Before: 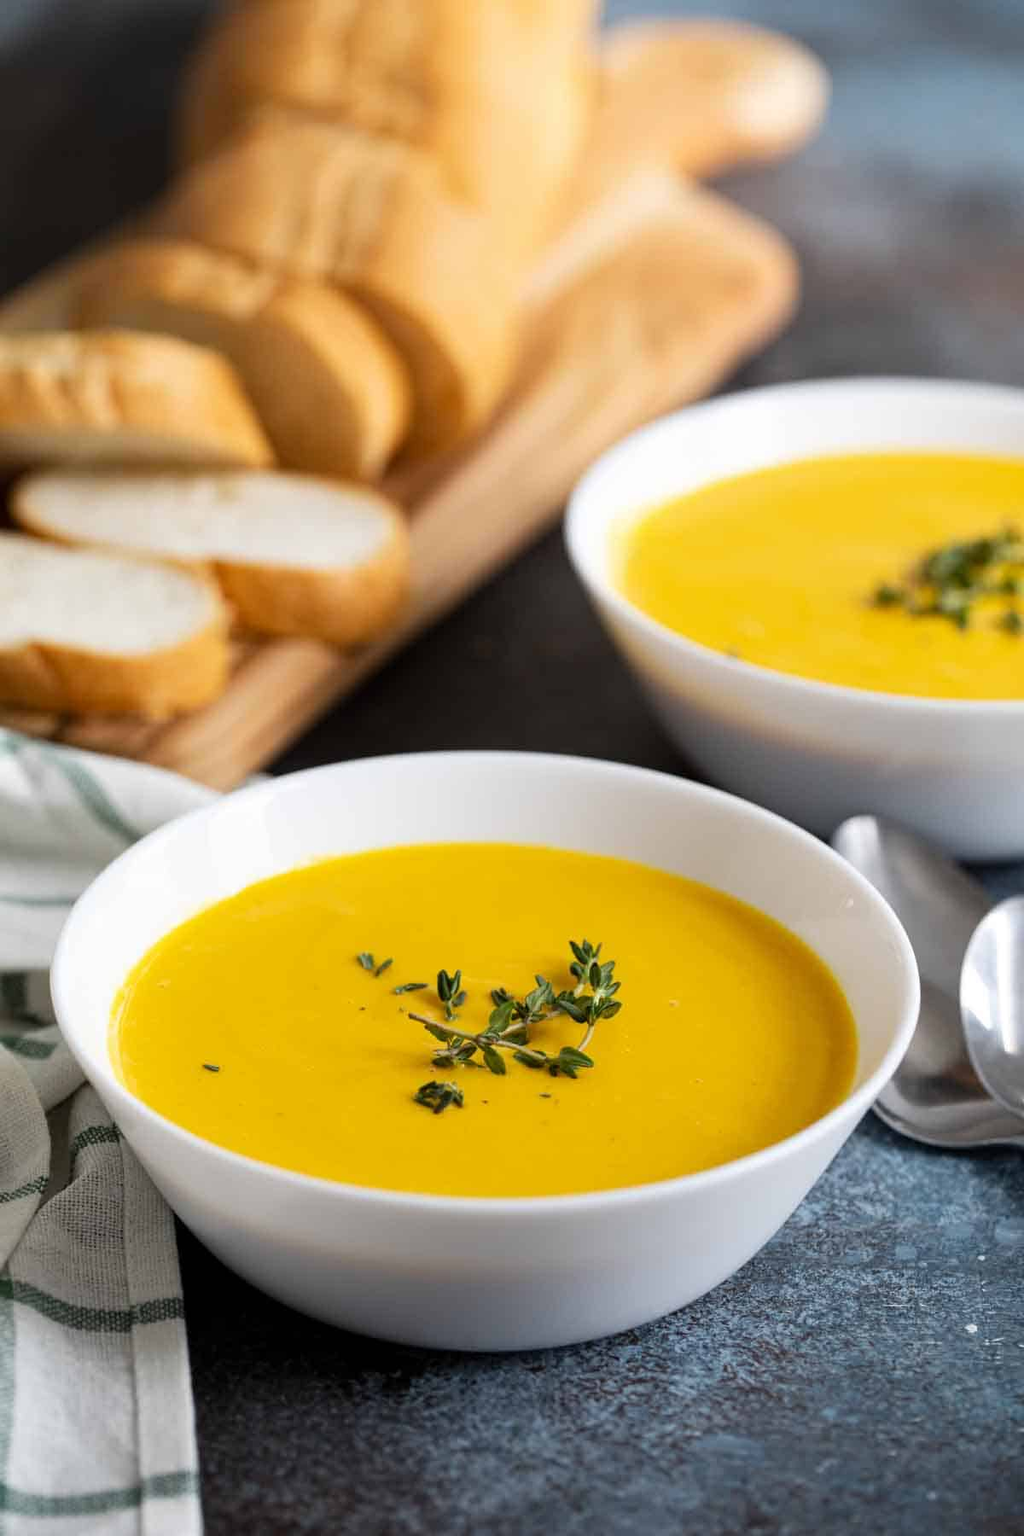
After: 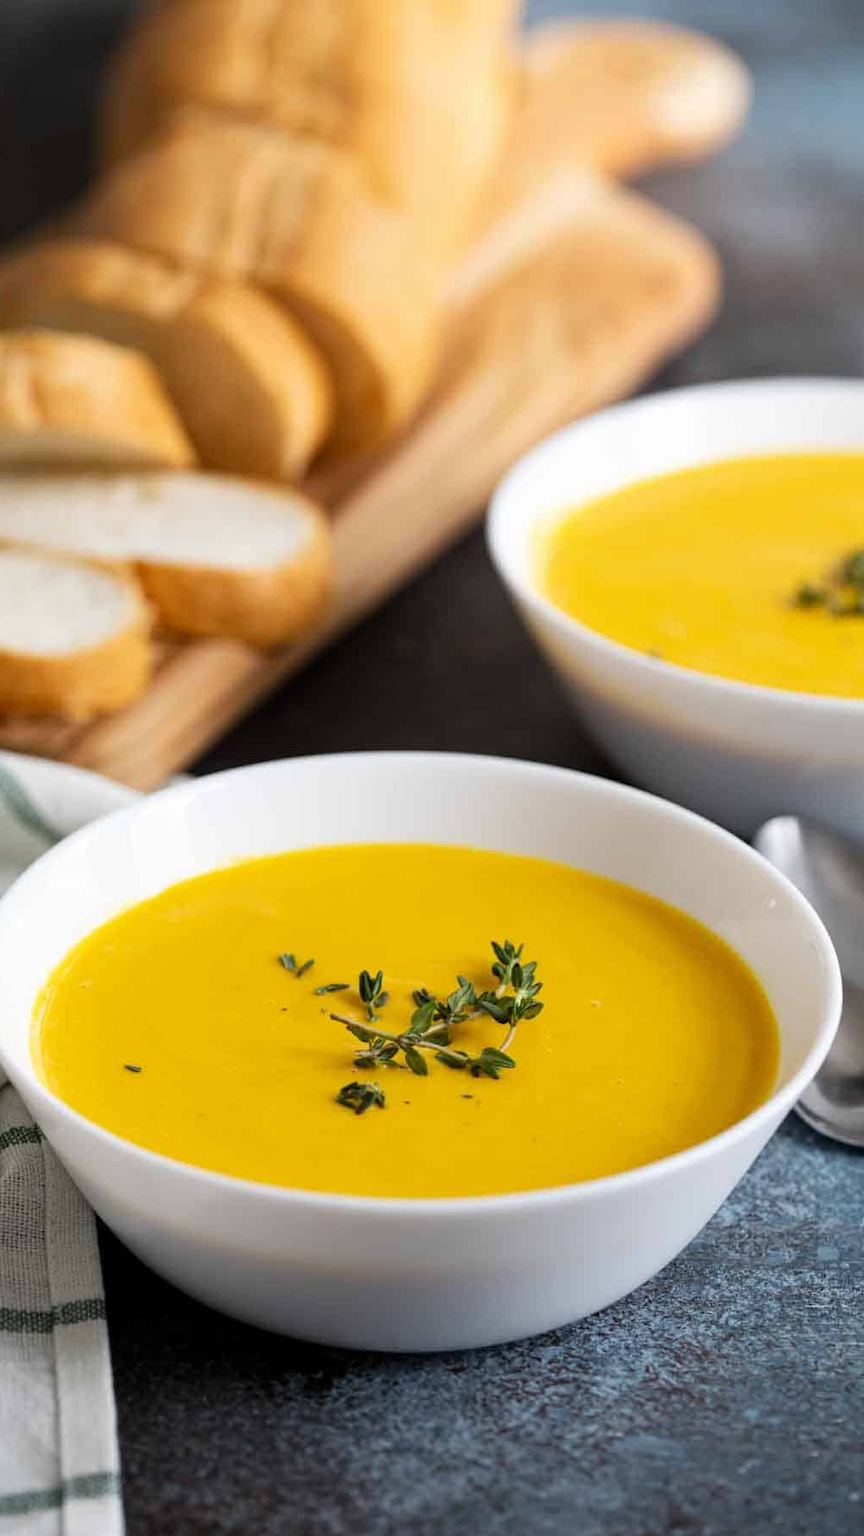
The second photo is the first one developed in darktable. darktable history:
crop: left 7.719%, right 7.84%
